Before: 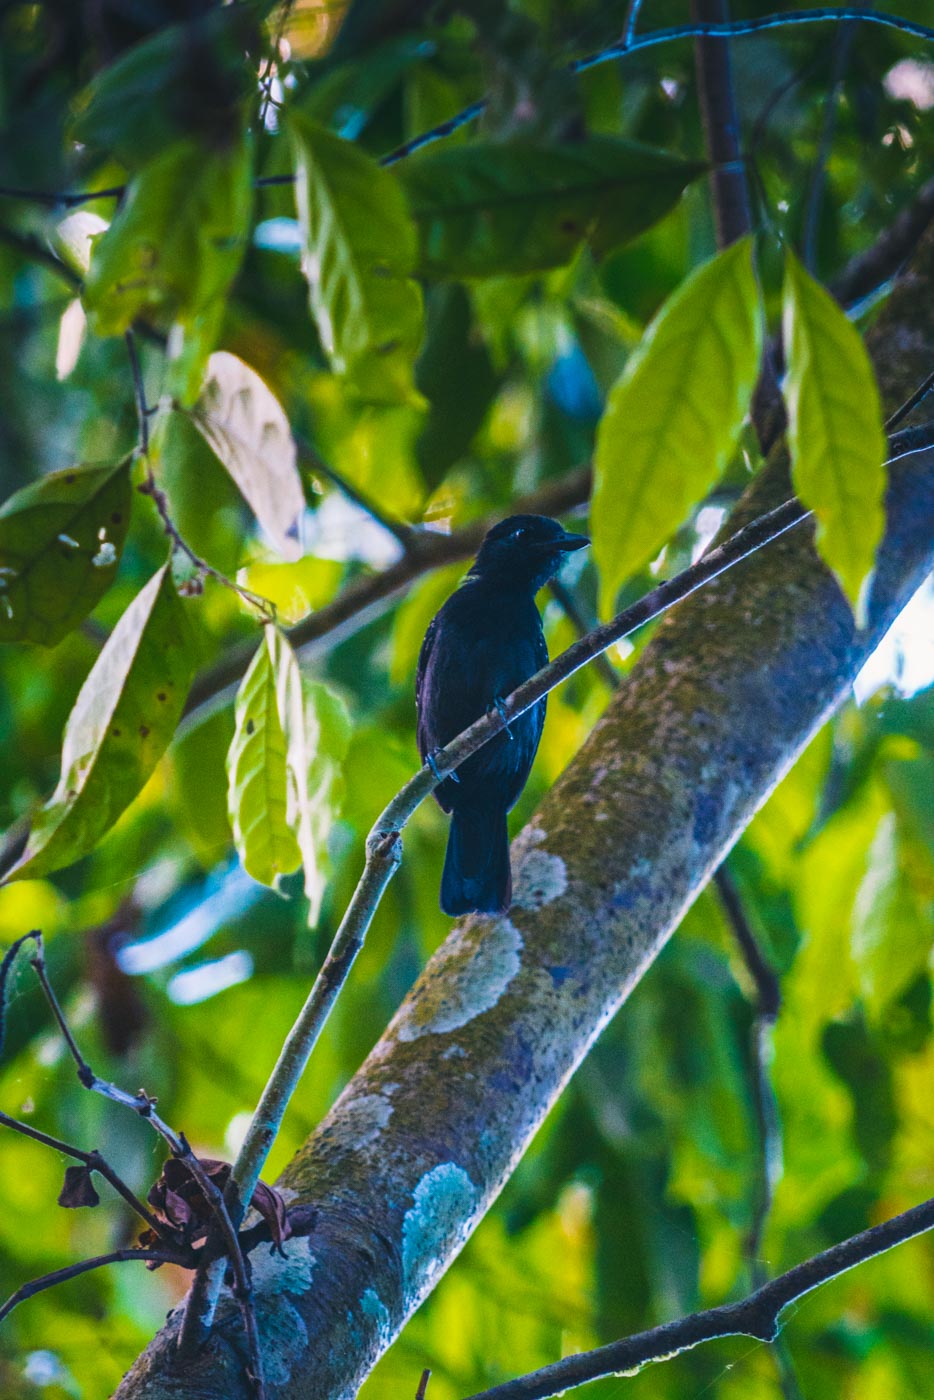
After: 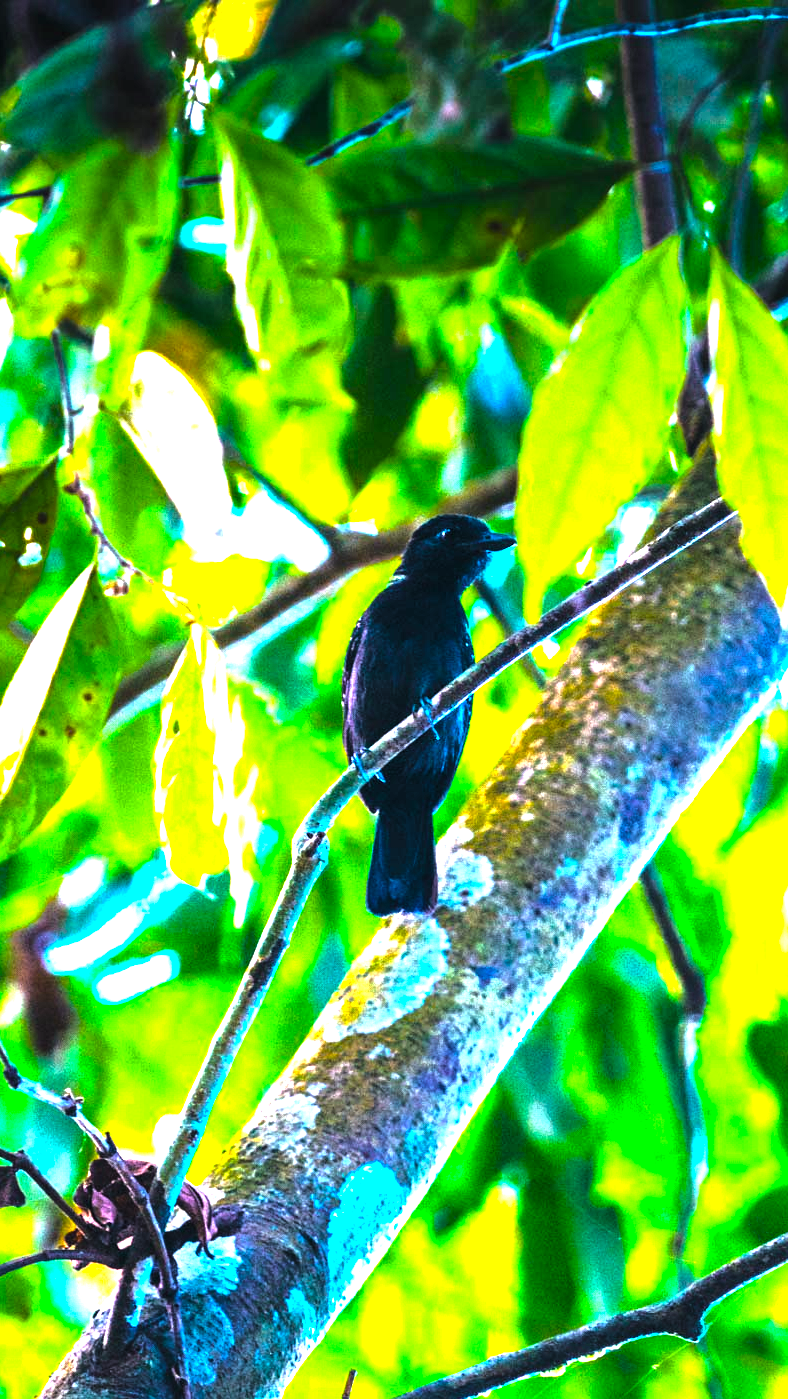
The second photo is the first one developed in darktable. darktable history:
contrast brightness saturation: contrast 0.149, brightness 0.048
exposure: black level correction 0, exposure 1.2 EV, compensate exposure bias true, compensate highlight preservation false
tone curve: curves: ch0 [(0, 0.013) (0.117, 0.081) (0.257, 0.259) (0.408, 0.45) (0.611, 0.64) (0.81, 0.857) (1, 1)]; ch1 [(0, 0) (0.287, 0.198) (0.501, 0.506) (0.56, 0.584) (0.715, 0.741) (0.976, 0.992)]; ch2 [(0, 0) (0.369, 0.362) (0.5, 0.5) (0.537, 0.547) (0.59, 0.603) (0.681, 0.754) (1, 1)], color space Lab, independent channels, preserve colors none
crop: left 8.019%, right 7.513%
levels: levels [0.044, 0.475, 0.791]
color balance rgb: power › chroma 0.279%, power › hue 23.26°, perceptual saturation grading › global saturation 29.759%, global vibrance 20%
